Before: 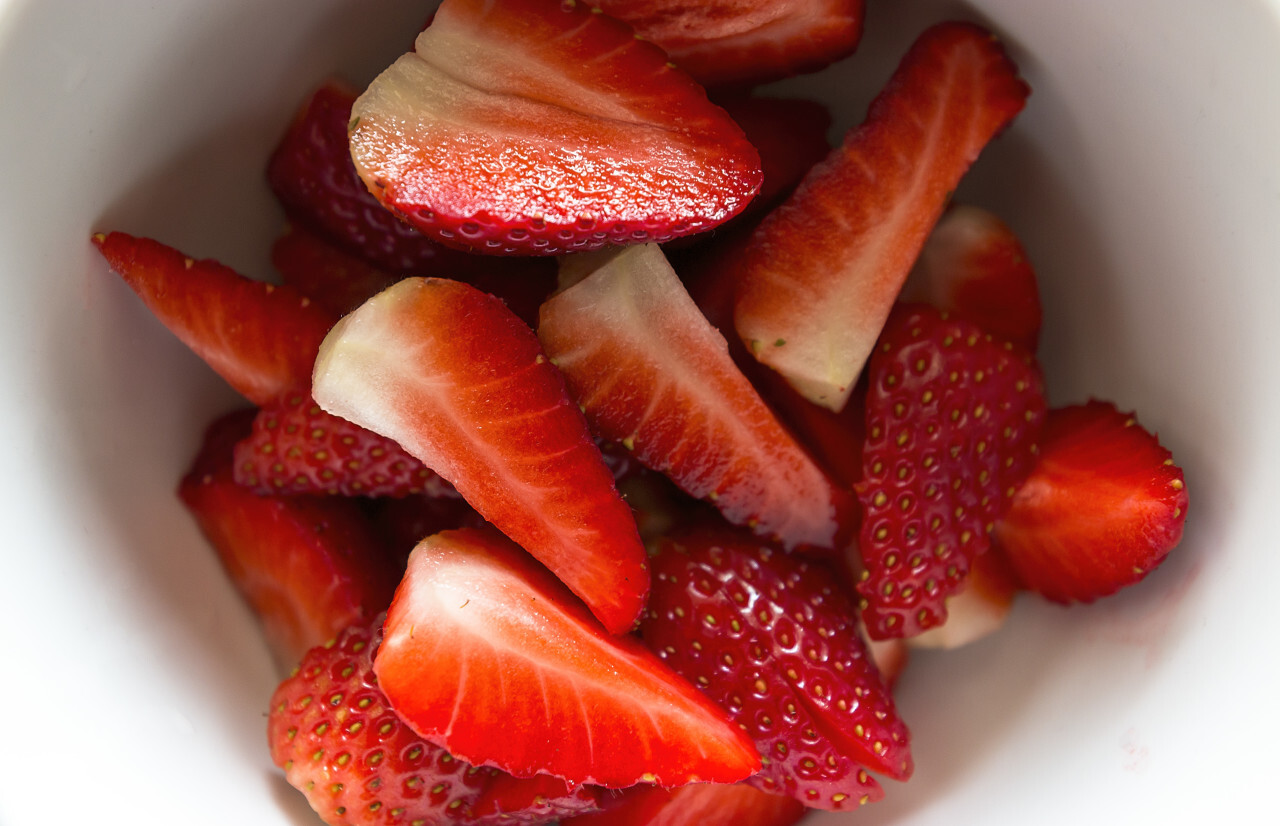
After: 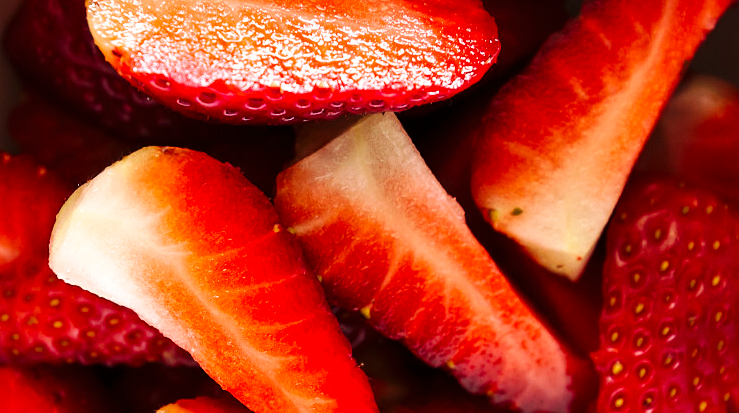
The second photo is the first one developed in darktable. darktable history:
base curve: curves: ch0 [(0, 0) (0.032, 0.025) (0.121, 0.166) (0.206, 0.329) (0.605, 0.79) (1, 1)], preserve colors none
tone equalizer: -8 EV -0.434 EV, -7 EV -0.421 EV, -6 EV -0.328 EV, -5 EV -0.222 EV, -3 EV 0.211 EV, -2 EV 0.32 EV, -1 EV 0.364 EV, +0 EV 0.404 EV, edges refinement/feathering 500, mask exposure compensation -1.57 EV, preserve details no
crop: left 20.615%, top 15.954%, right 21.583%, bottom 33.988%
